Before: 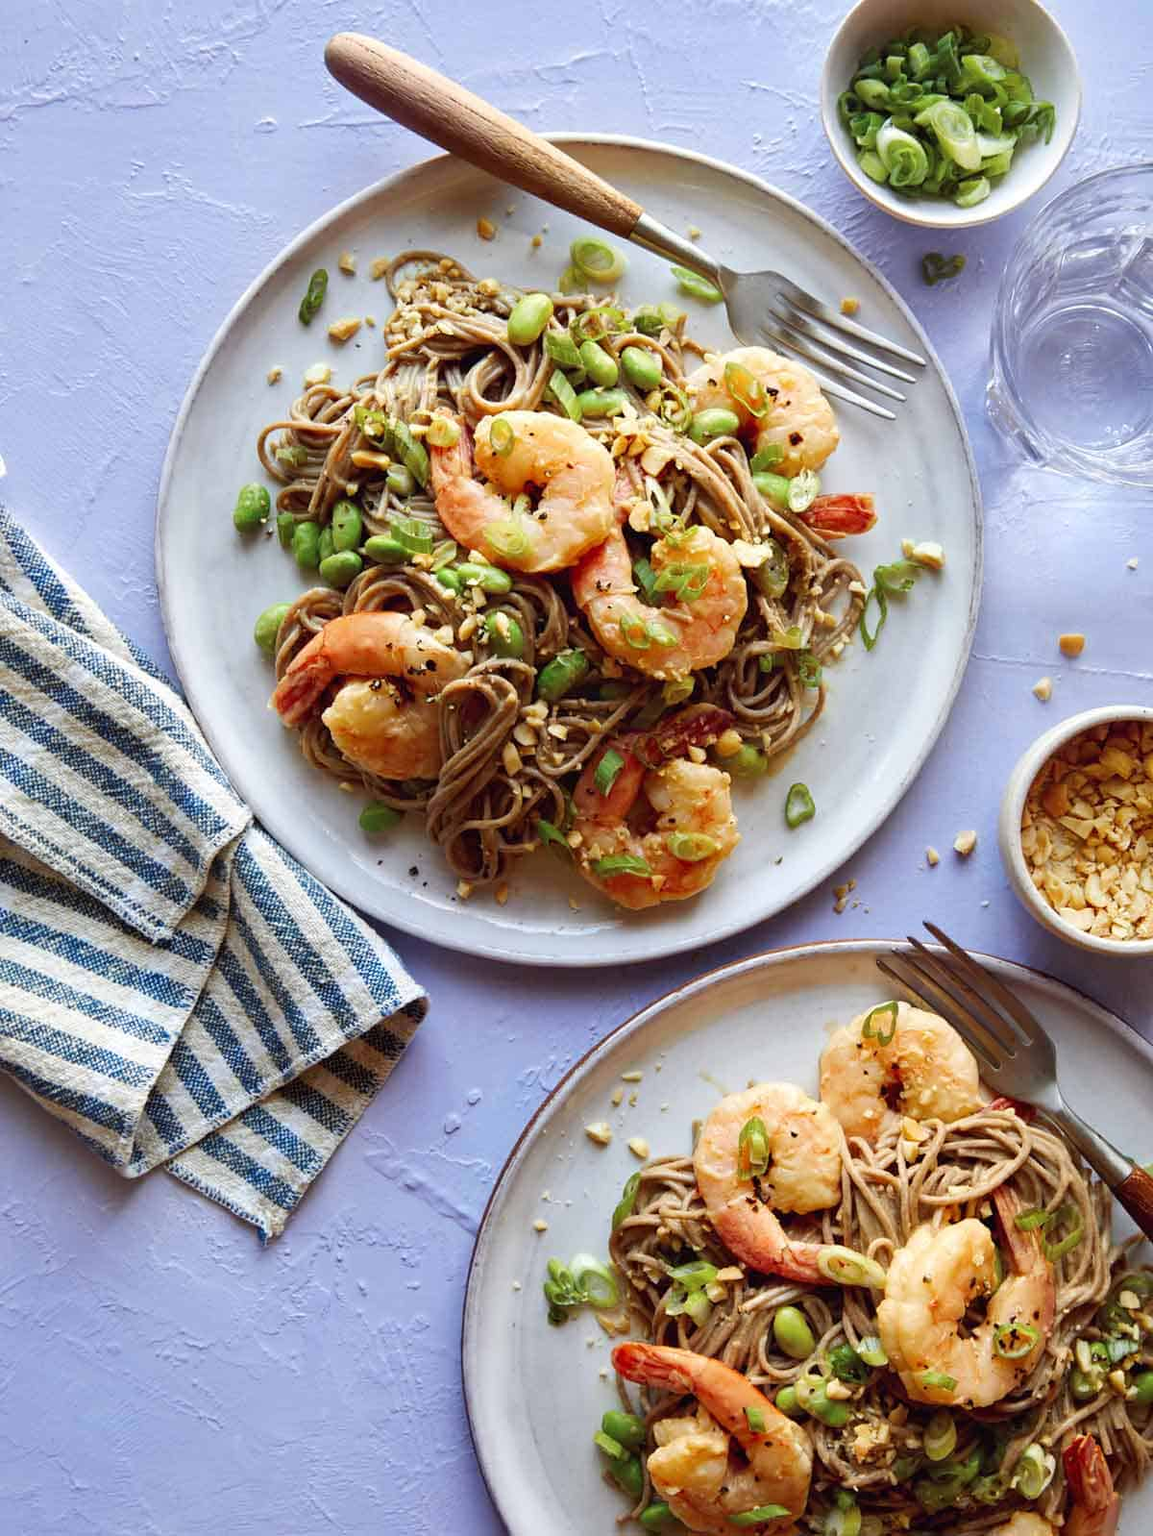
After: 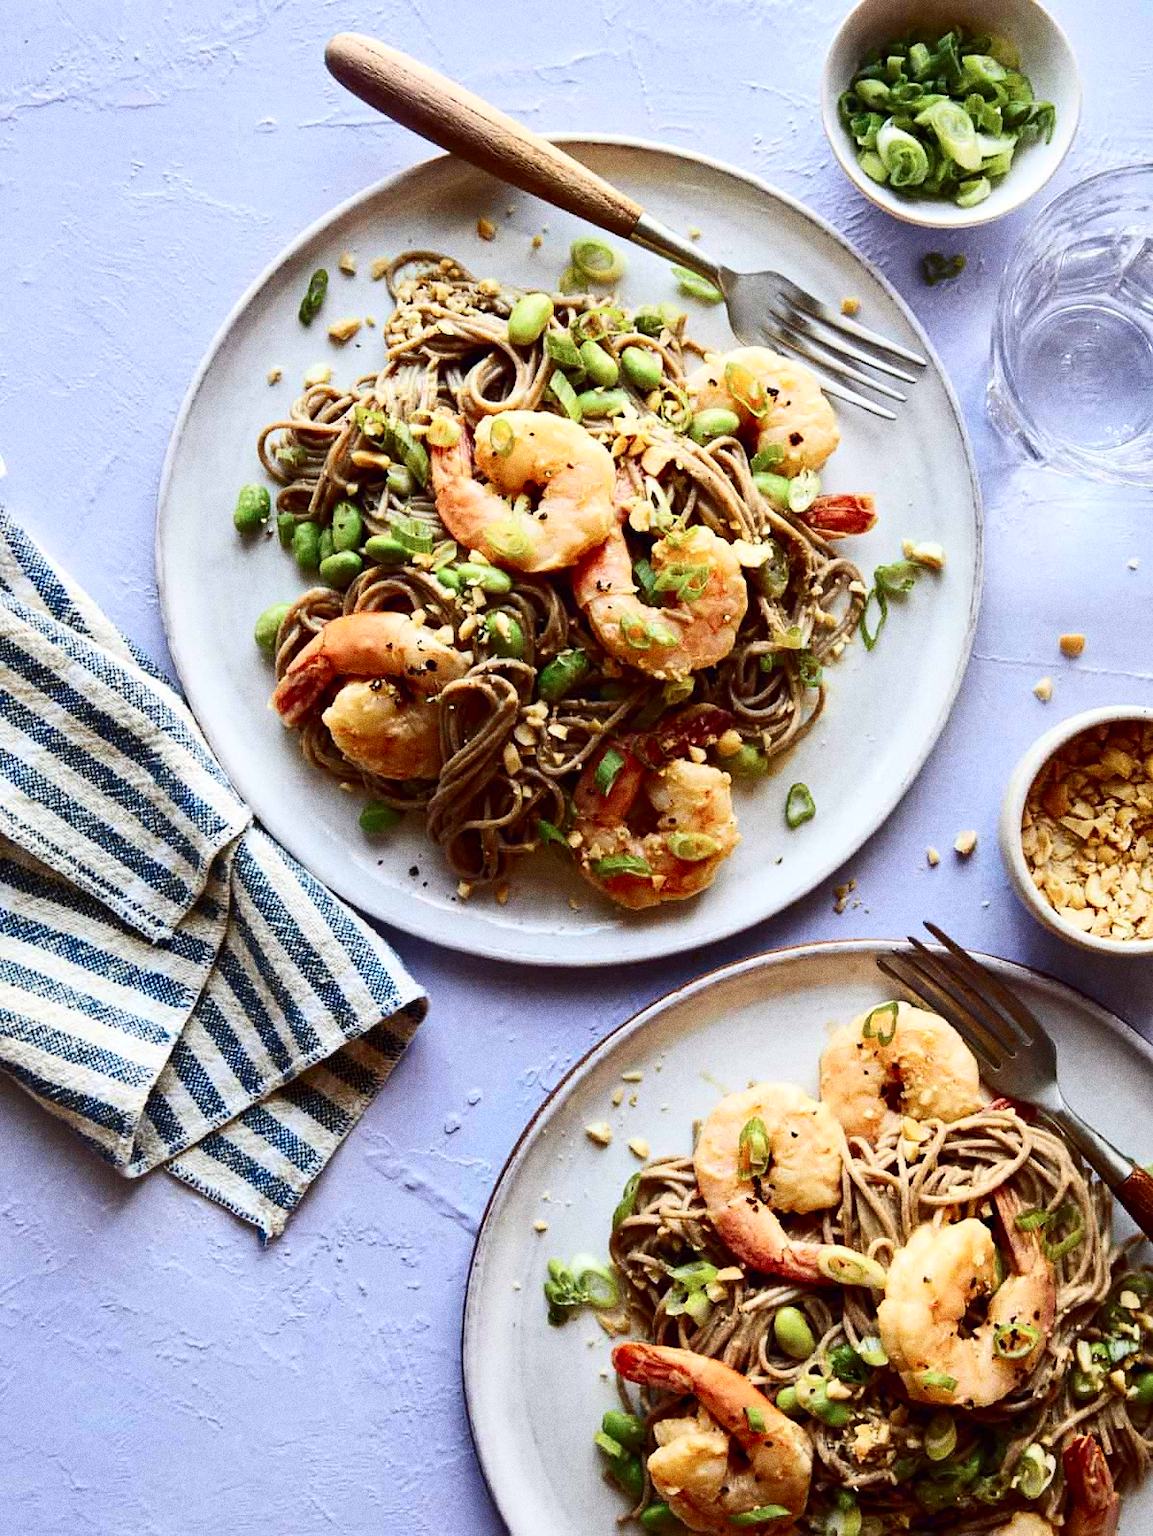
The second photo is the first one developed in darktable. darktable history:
grain: coarseness 0.09 ISO, strength 40%
contrast brightness saturation: contrast 0.28
